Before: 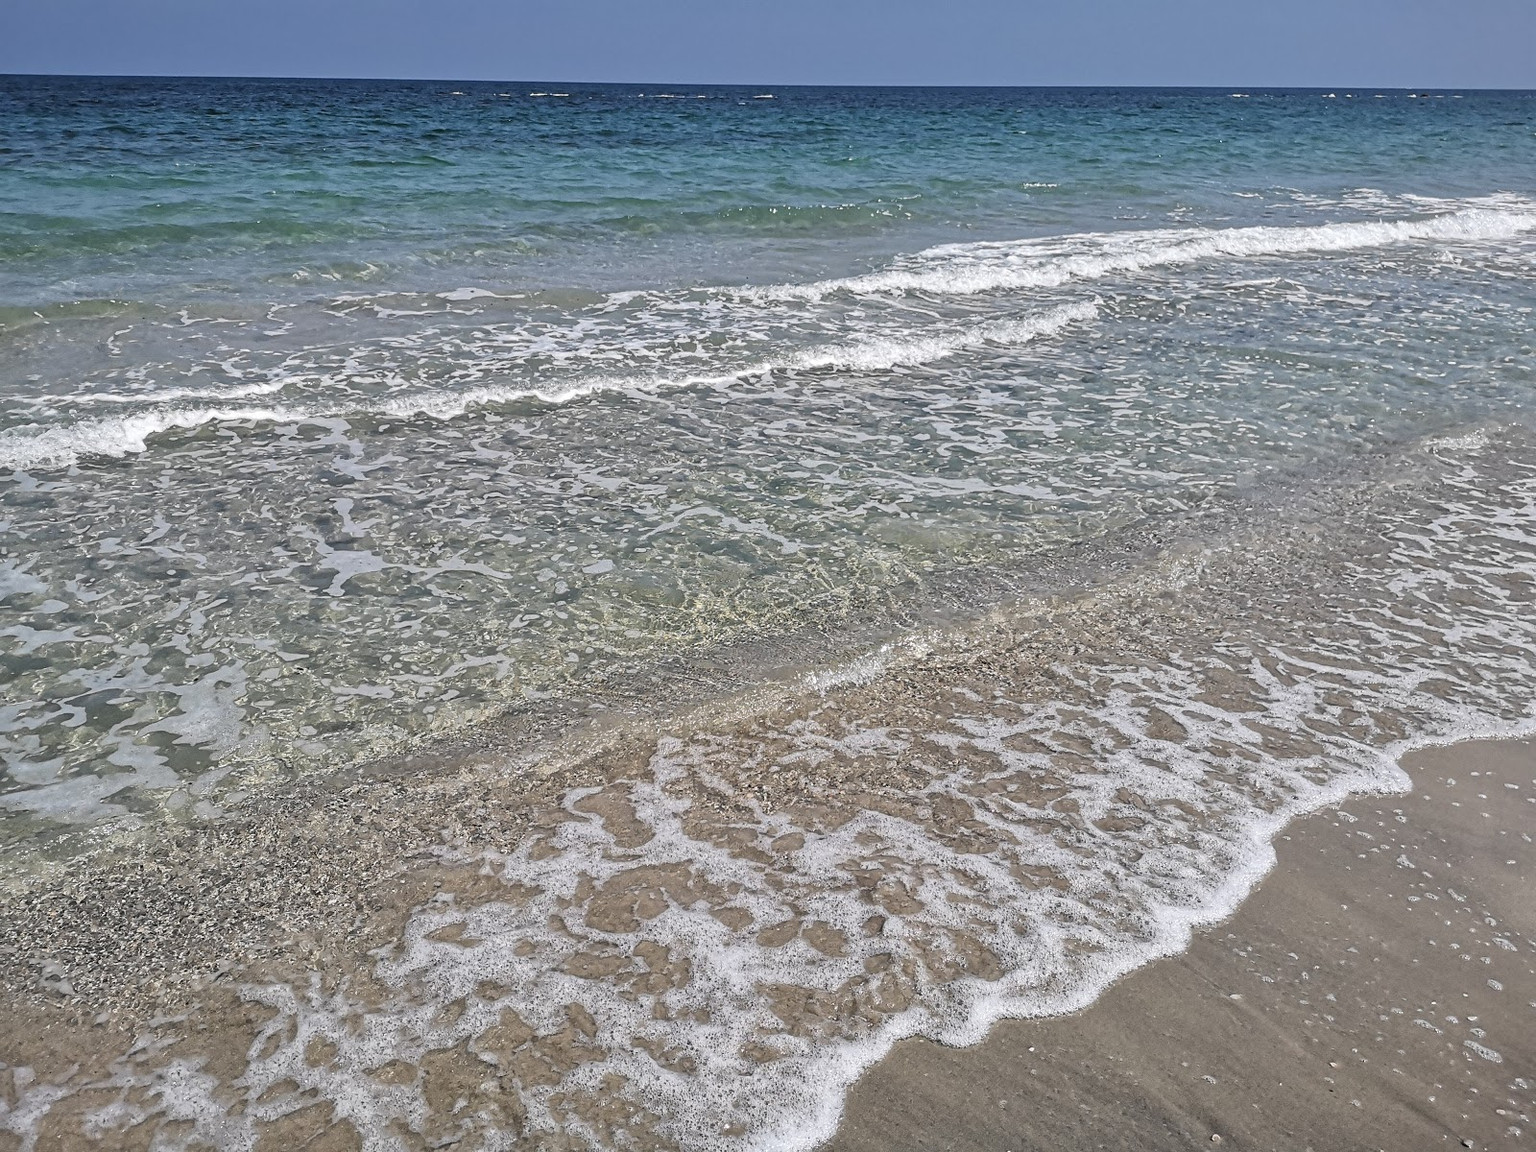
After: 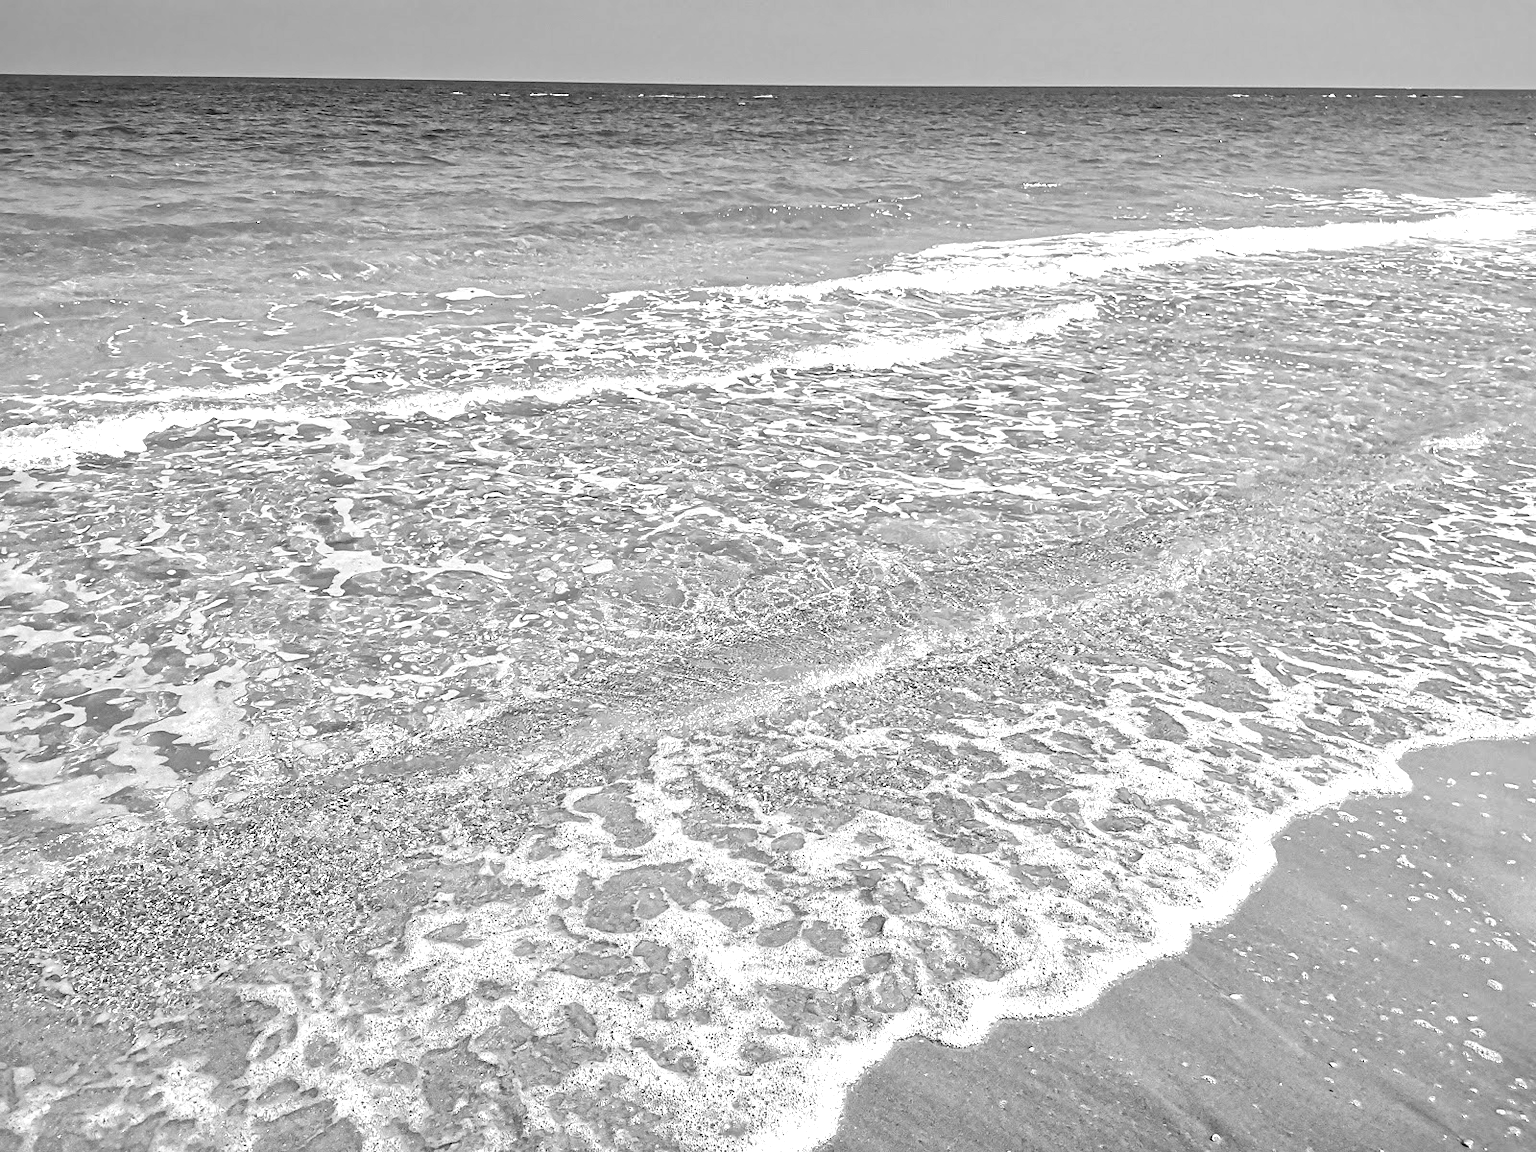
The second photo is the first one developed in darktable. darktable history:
exposure: exposure 1 EV, compensate highlight preservation false
monochrome: on, module defaults
